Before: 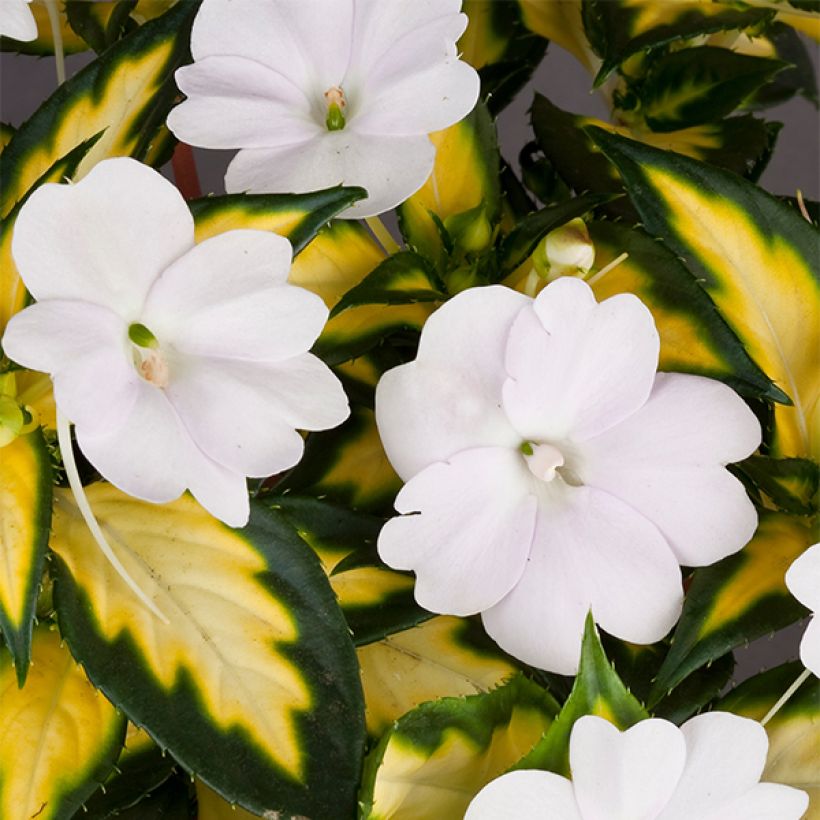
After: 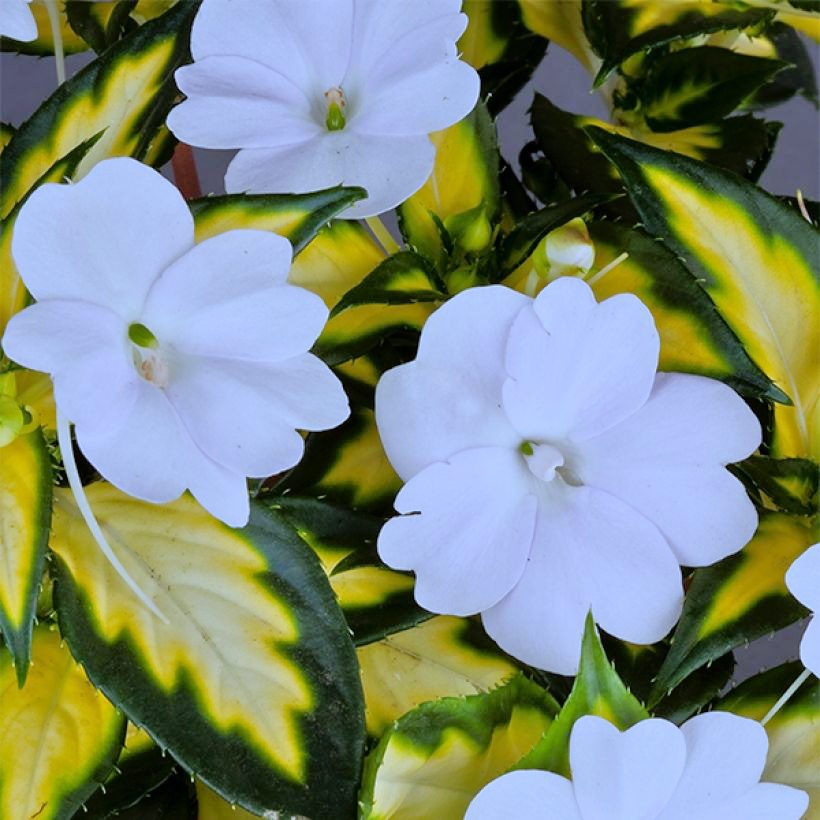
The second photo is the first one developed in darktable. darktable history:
white balance: red 0.871, blue 1.249
tone equalizer: -7 EV 0.15 EV, -6 EV 0.6 EV, -5 EV 1.15 EV, -4 EV 1.33 EV, -3 EV 1.15 EV, -2 EV 0.6 EV, -1 EV 0.15 EV, mask exposure compensation -0.5 EV
exposure: exposure -0.492 EV, compensate highlight preservation false
